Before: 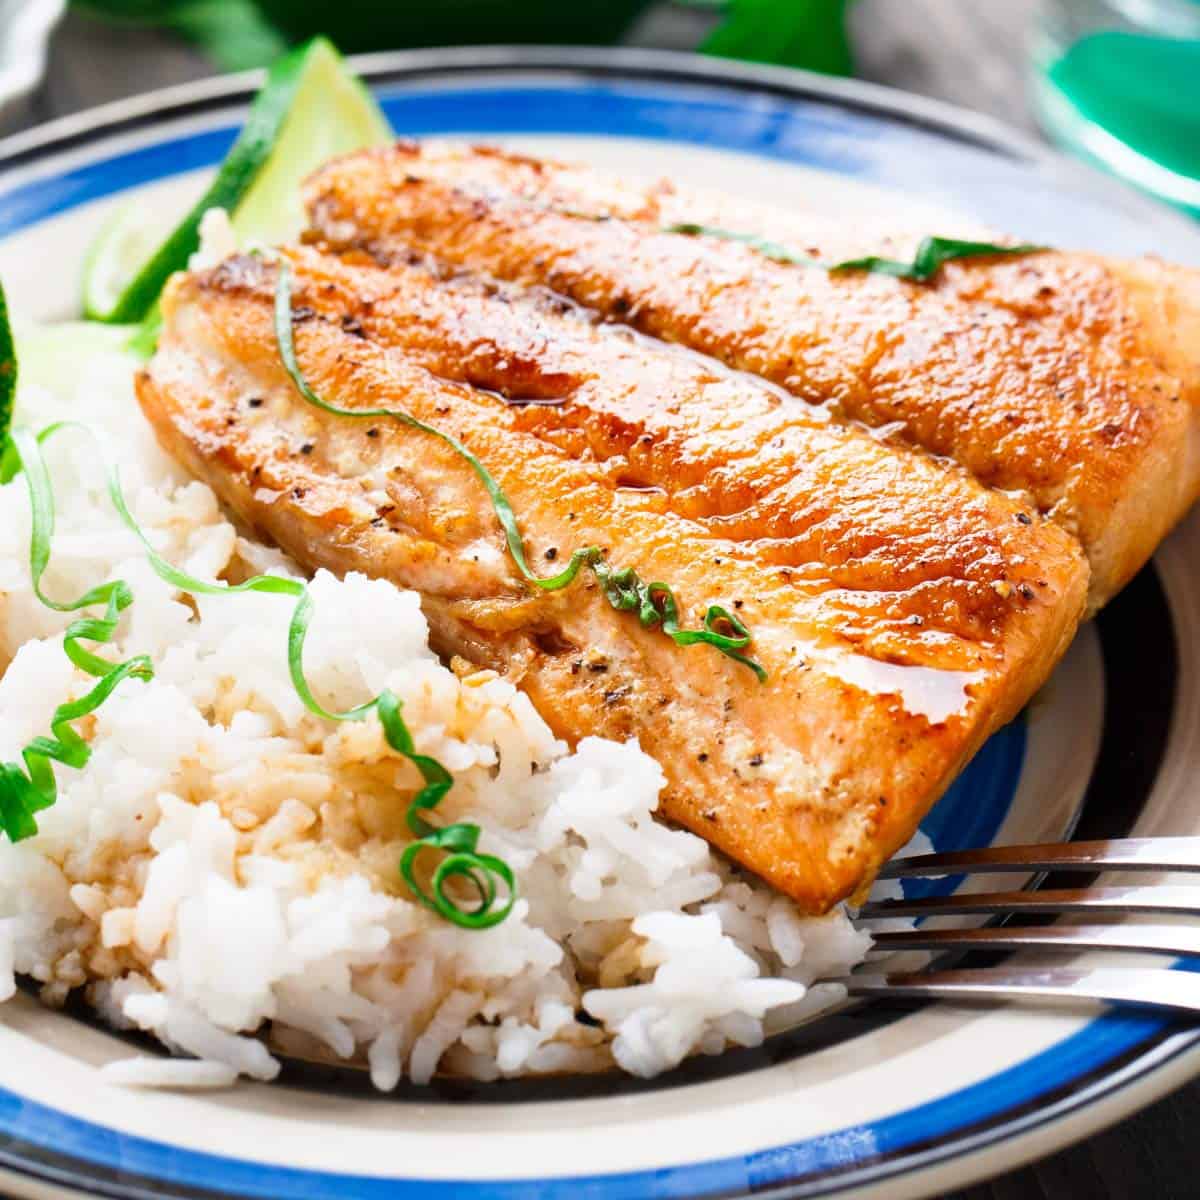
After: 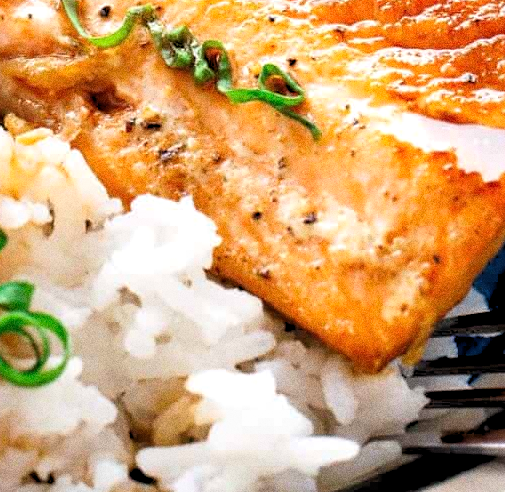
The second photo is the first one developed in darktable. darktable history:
rgb levels: levels [[0.013, 0.434, 0.89], [0, 0.5, 1], [0, 0.5, 1]]
grain: coarseness 0.09 ISO, strength 40%
crop: left 37.221%, top 45.169%, right 20.63%, bottom 13.777%
